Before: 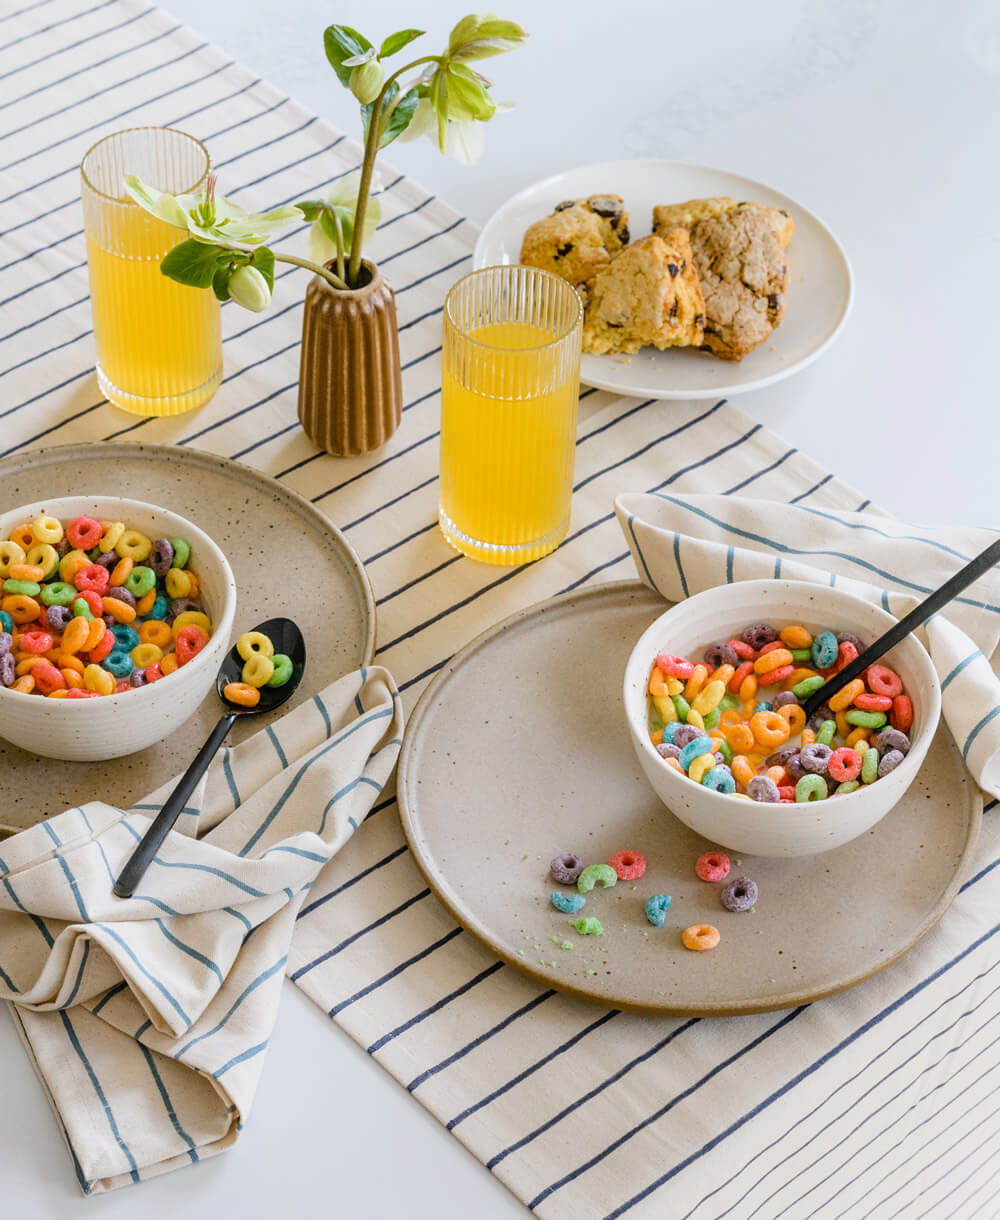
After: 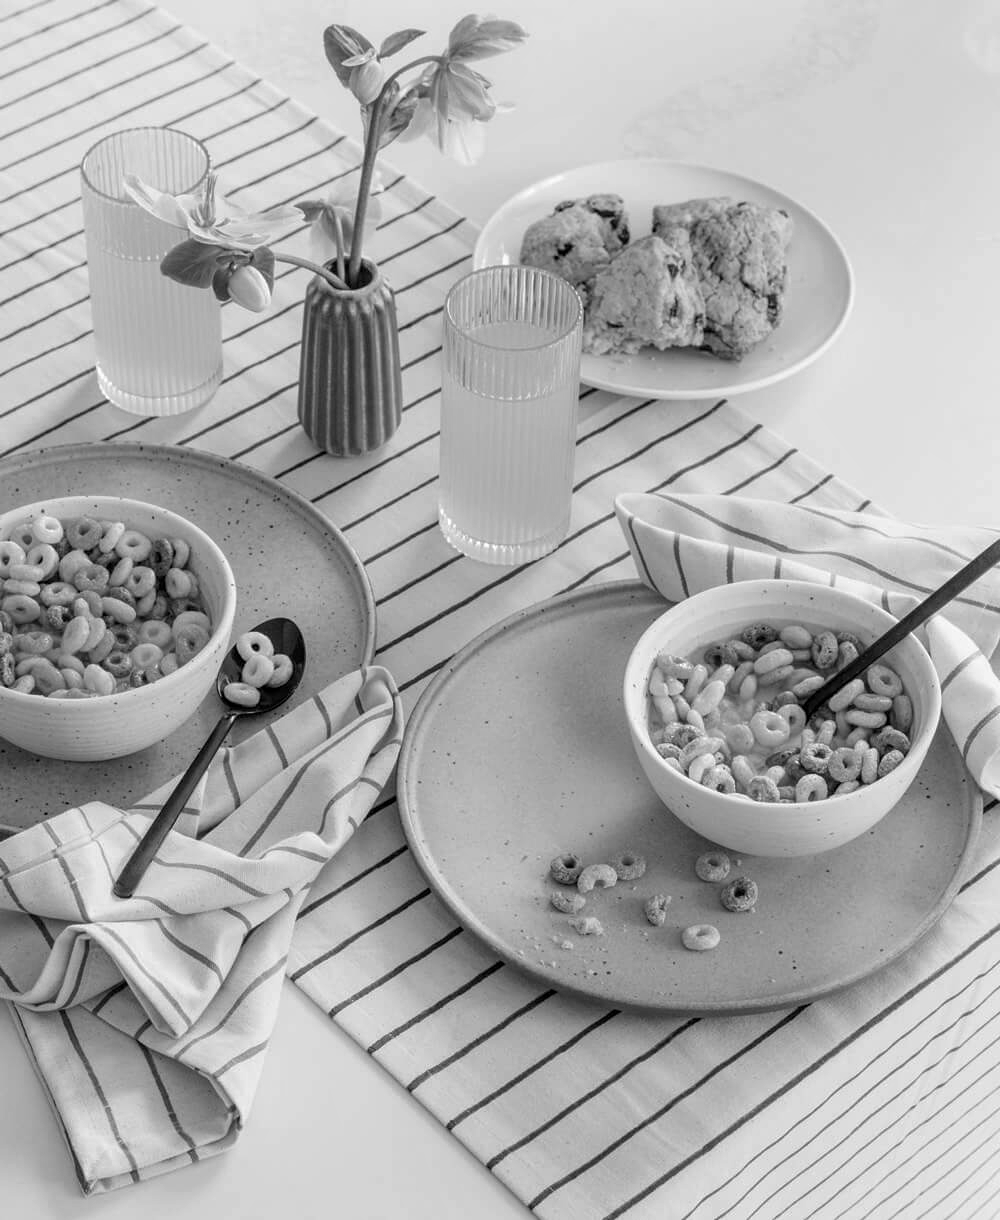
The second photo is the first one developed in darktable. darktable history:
local contrast: highlights 100%, shadows 100%, detail 120%, midtone range 0.2
tone curve: curves: ch0 [(0, 0) (0.077, 0.082) (0.765, 0.73) (1, 1)]
monochrome: on, module defaults
